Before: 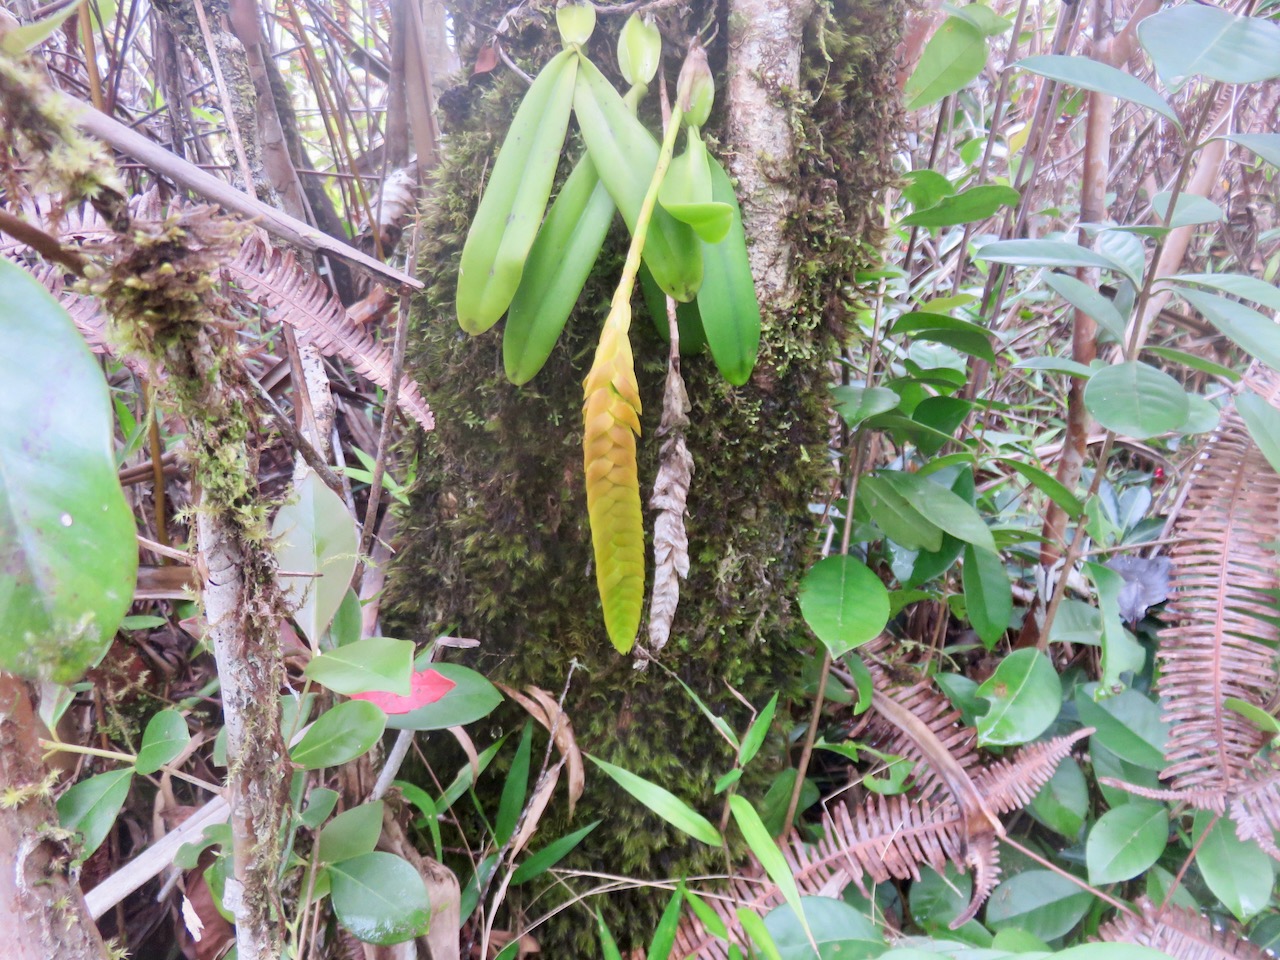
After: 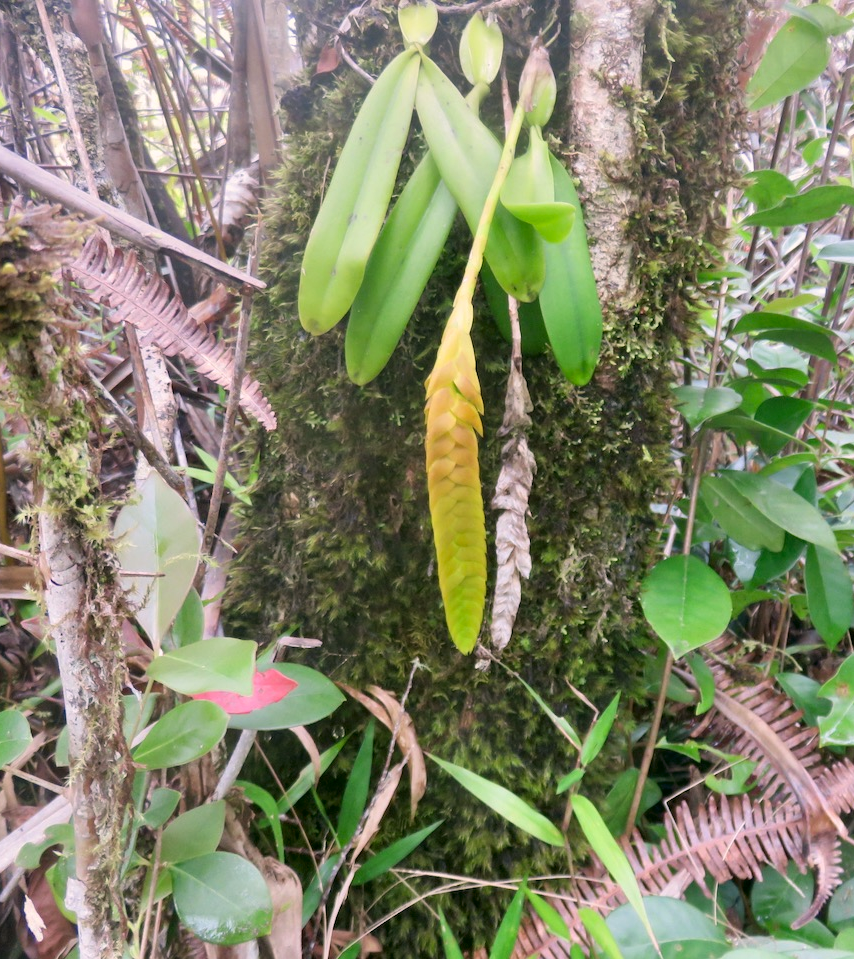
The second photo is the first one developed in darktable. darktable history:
color correction: highlights a* 3.94, highlights b* 4.95, shadows a* -8.25, shadows b* 5.02
crop and rotate: left 12.351%, right 20.927%
shadows and highlights: shadows 61.19, soften with gaussian
